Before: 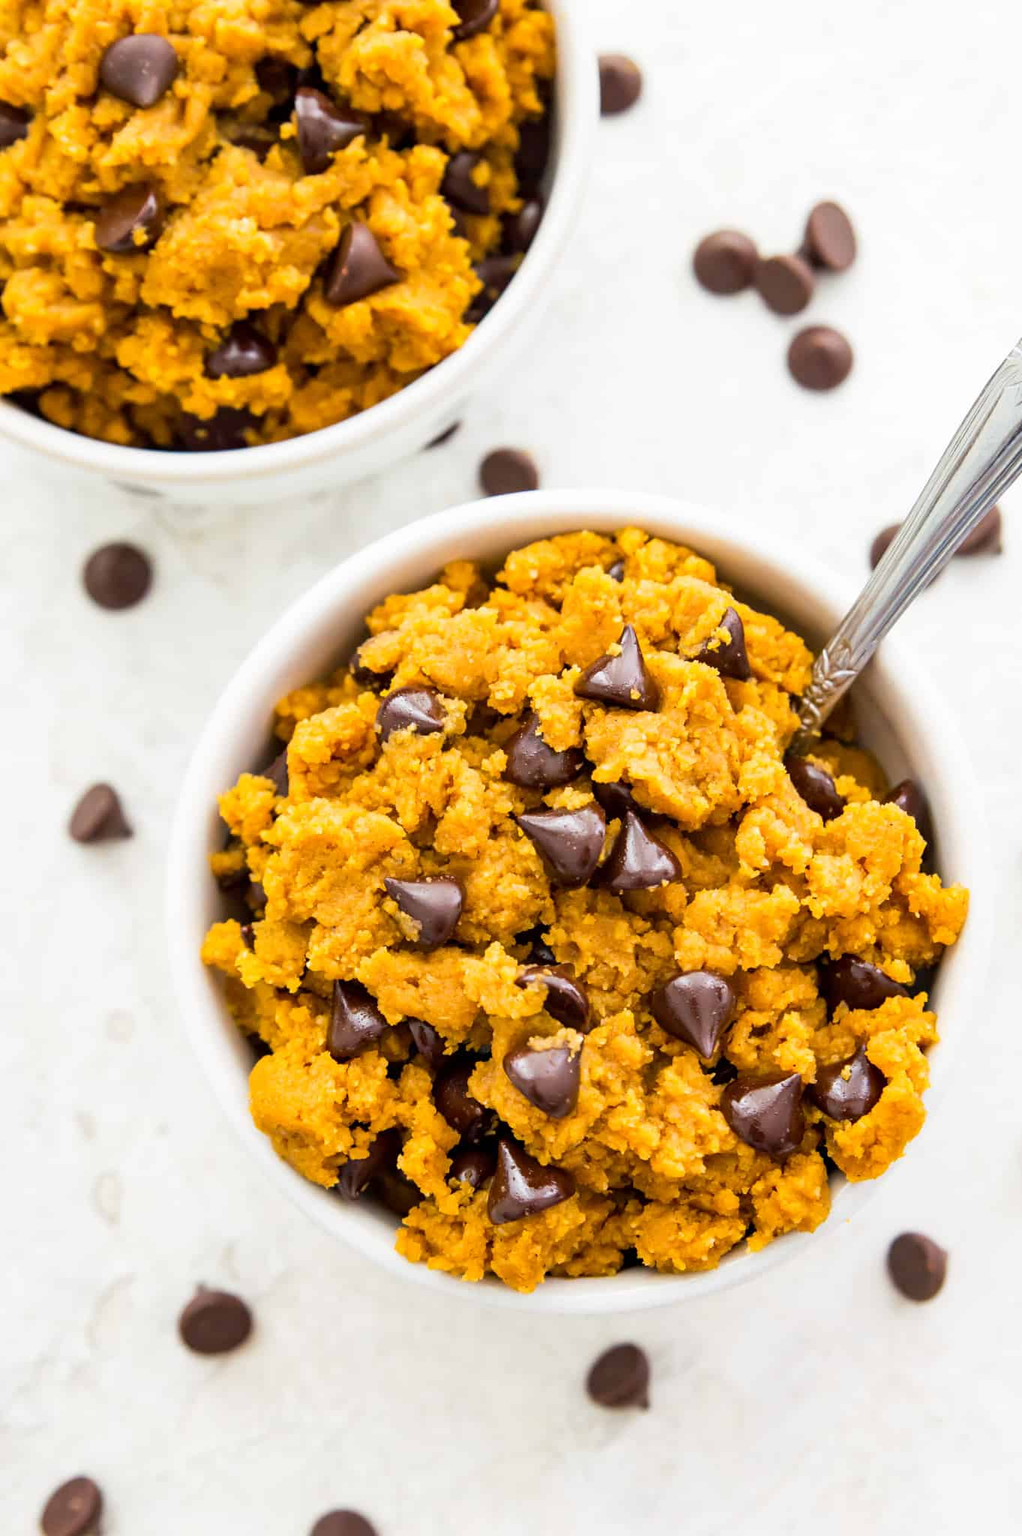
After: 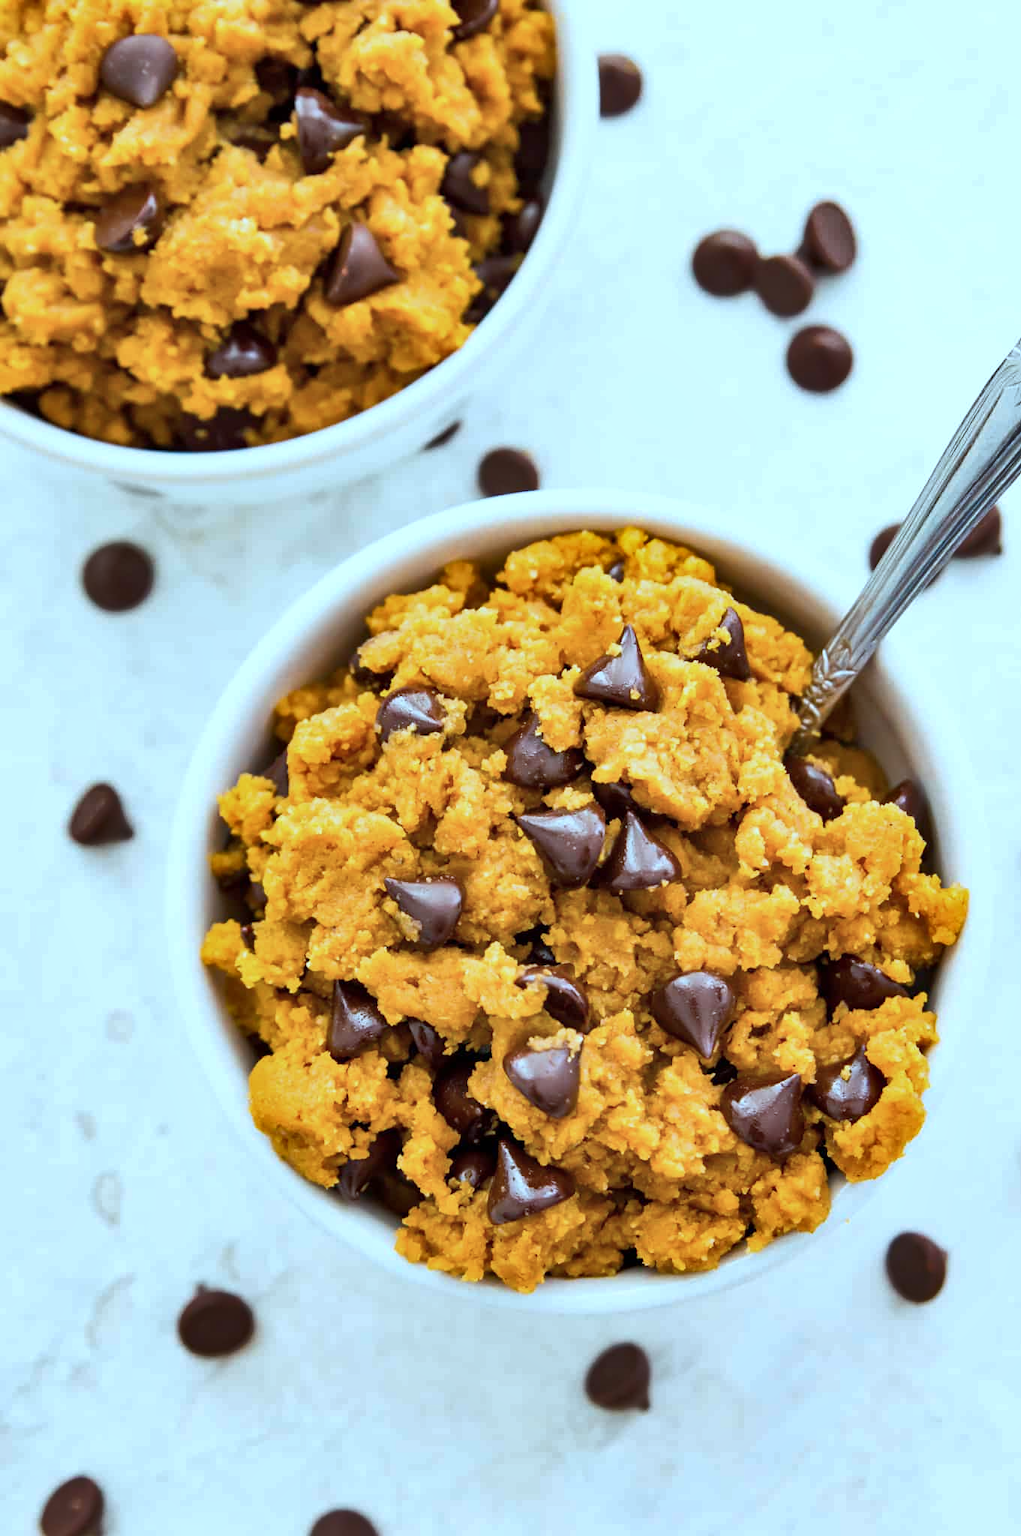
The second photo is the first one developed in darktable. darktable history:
shadows and highlights: soften with gaussian
color correction: highlights a* -10.69, highlights b* -19.19
